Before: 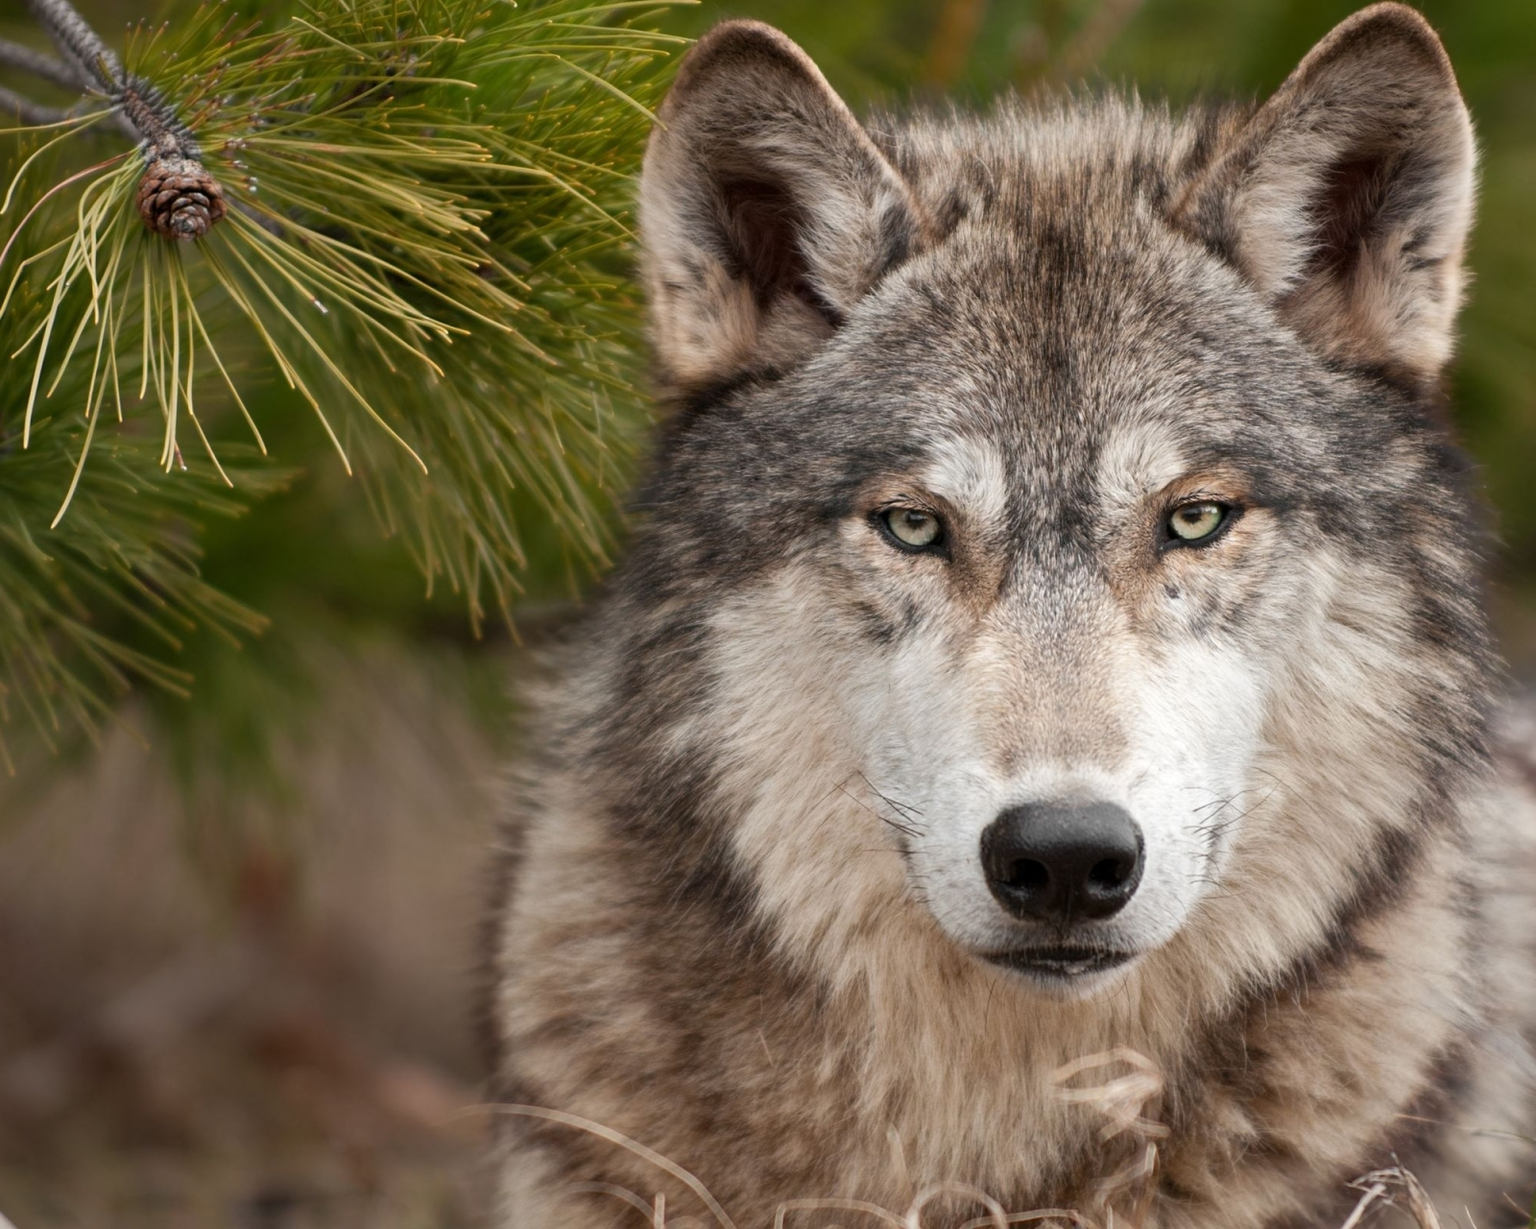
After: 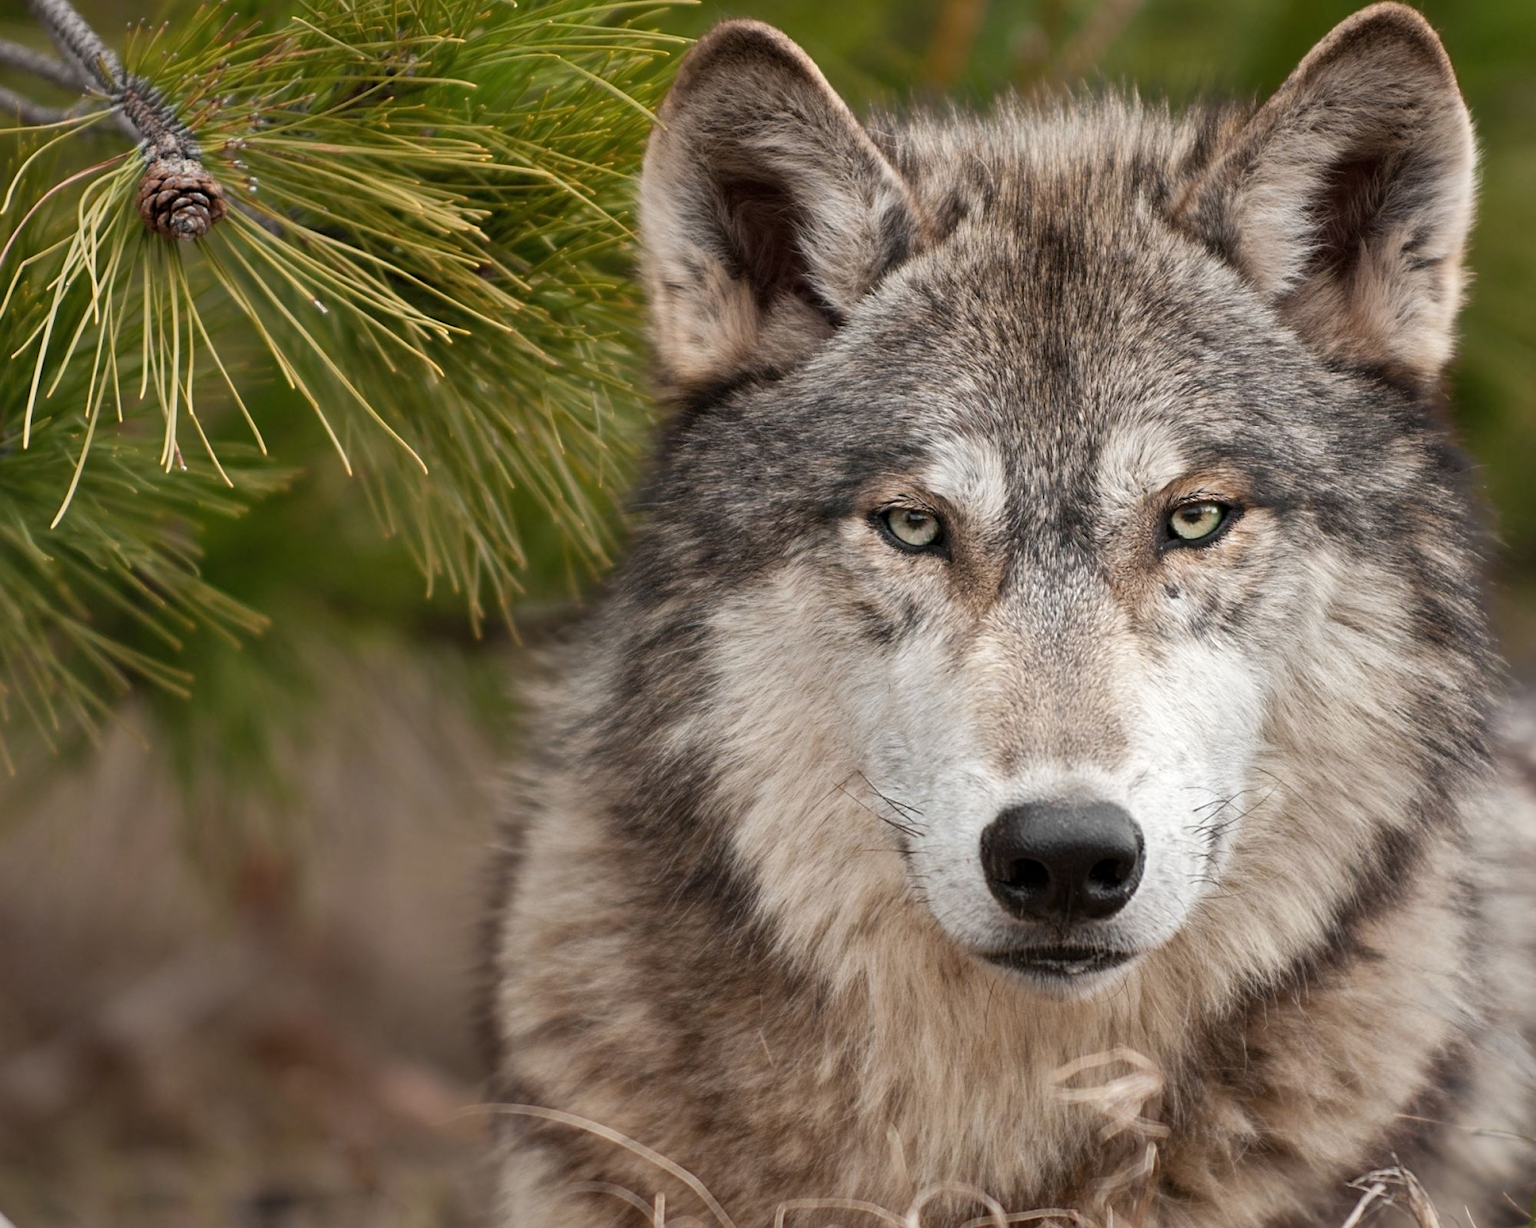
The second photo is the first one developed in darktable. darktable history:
sharpen: amount 0.203
shadows and highlights: low approximation 0.01, soften with gaussian
color zones: curves: ch1 [(0.077, 0.436) (0.25, 0.5) (0.75, 0.5)]
